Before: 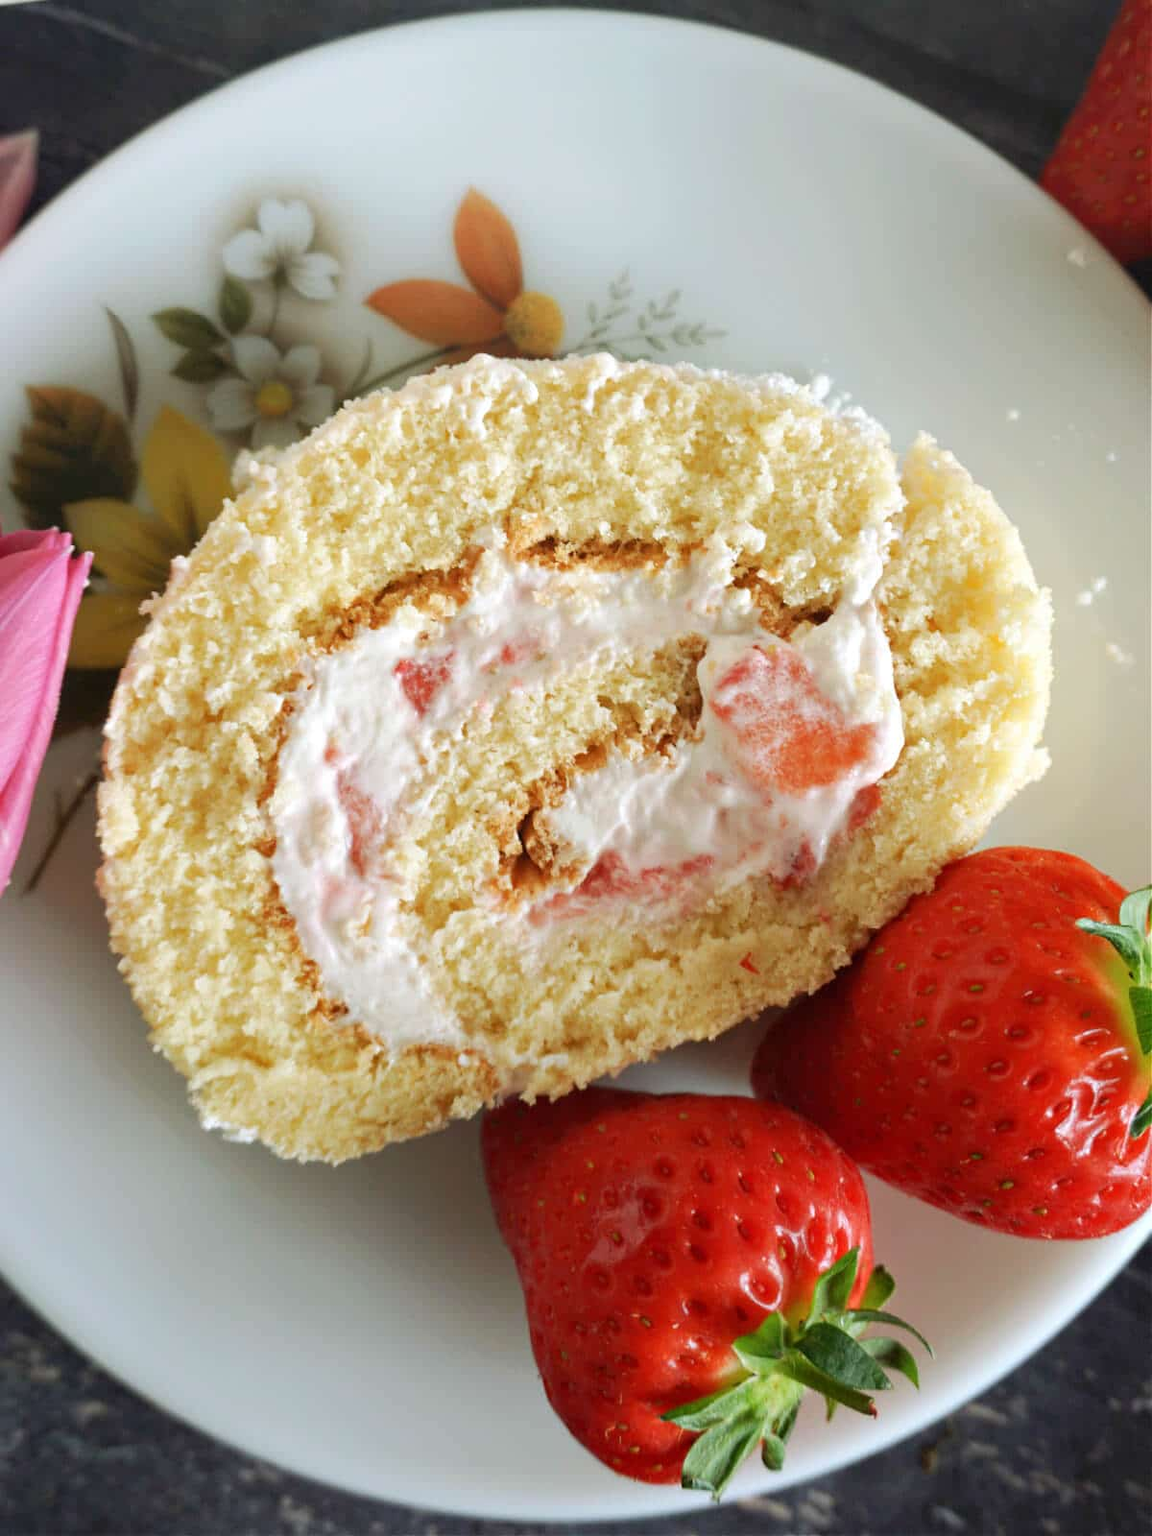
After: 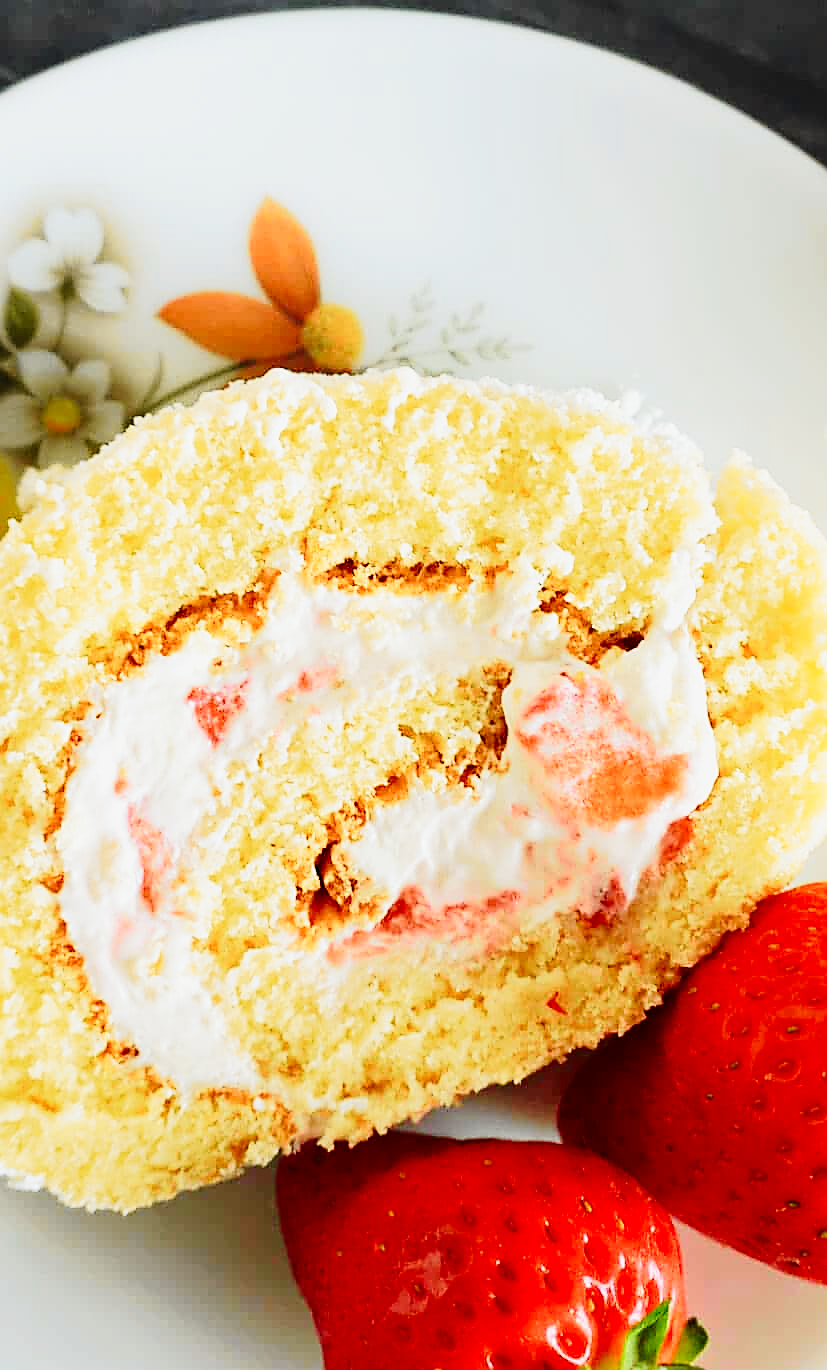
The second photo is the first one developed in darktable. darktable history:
base curve: curves: ch0 [(0, 0) (0.028, 0.03) (0.121, 0.232) (0.46, 0.748) (0.859, 0.968) (1, 1)], preserve colors none
sharpen: radius 1.426, amount 1.246, threshold 0.668
tone curve: curves: ch0 [(0, 0.006) (0.037, 0.022) (0.123, 0.105) (0.19, 0.173) (0.277, 0.279) (0.474, 0.517) (0.597, 0.662) (0.687, 0.774) (0.855, 0.891) (1, 0.982)]; ch1 [(0, 0) (0.243, 0.245) (0.422, 0.415) (0.493, 0.495) (0.508, 0.503) (0.544, 0.552) (0.557, 0.582) (0.626, 0.672) (0.694, 0.732) (1, 1)]; ch2 [(0, 0) (0.249, 0.216) (0.356, 0.329) (0.424, 0.442) (0.476, 0.483) (0.498, 0.5) (0.517, 0.519) (0.532, 0.539) (0.562, 0.596) (0.614, 0.662) (0.706, 0.757) (0.808, 0.809) (0.991, 0.968)], color space Lab, independent channels, preserve colors none
crop: left 18.695%, right 12.358%, bottom 14.337%
exposure: exposure -0.305 EV, compensate highlight preservation false
